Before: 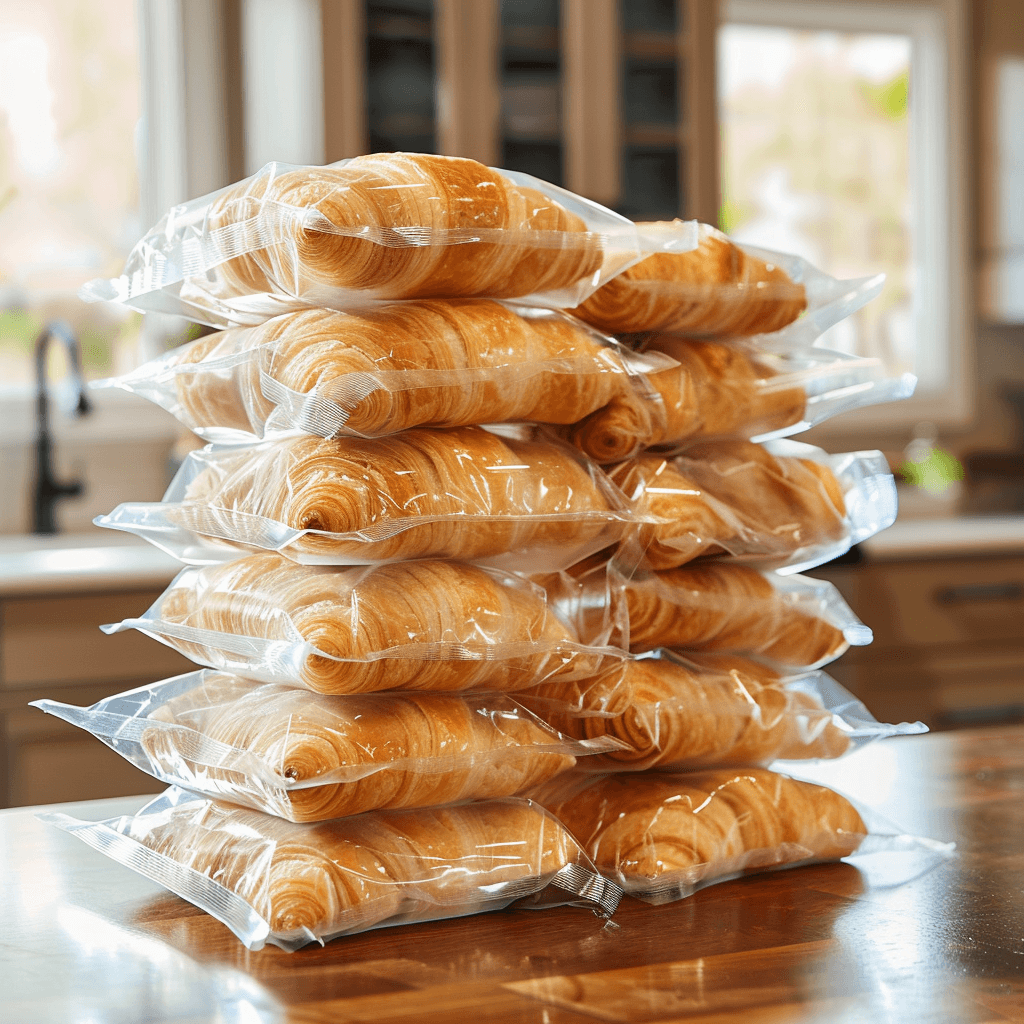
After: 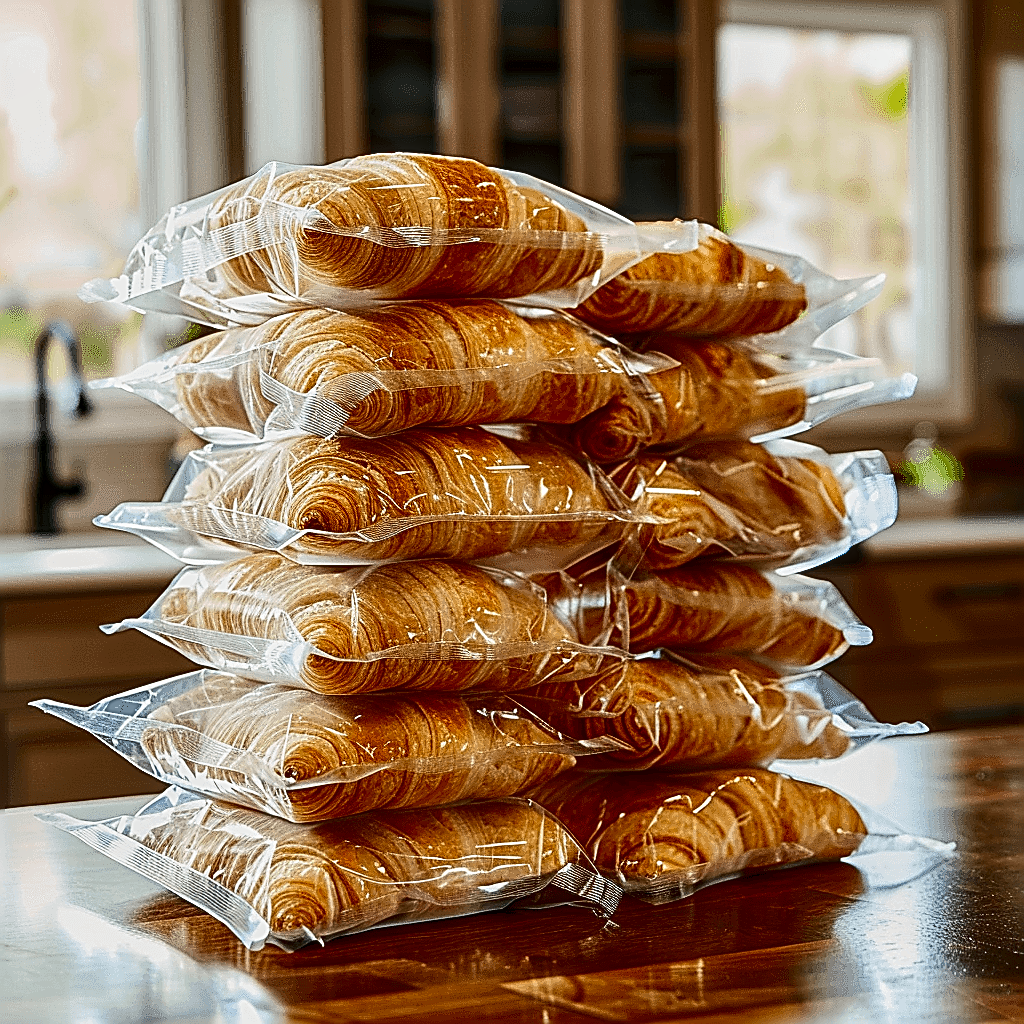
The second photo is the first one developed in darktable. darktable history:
exposure: exposure -0.311 EV, compensate exposure bias true, compensate highlight preservation false
tone equalizer: on, module defaults
local contrast: on, module defaults
sharpen: amount 1.851
contrast brightness saturation: contrast 0.22, brightness -0.183, saturation 0.233
